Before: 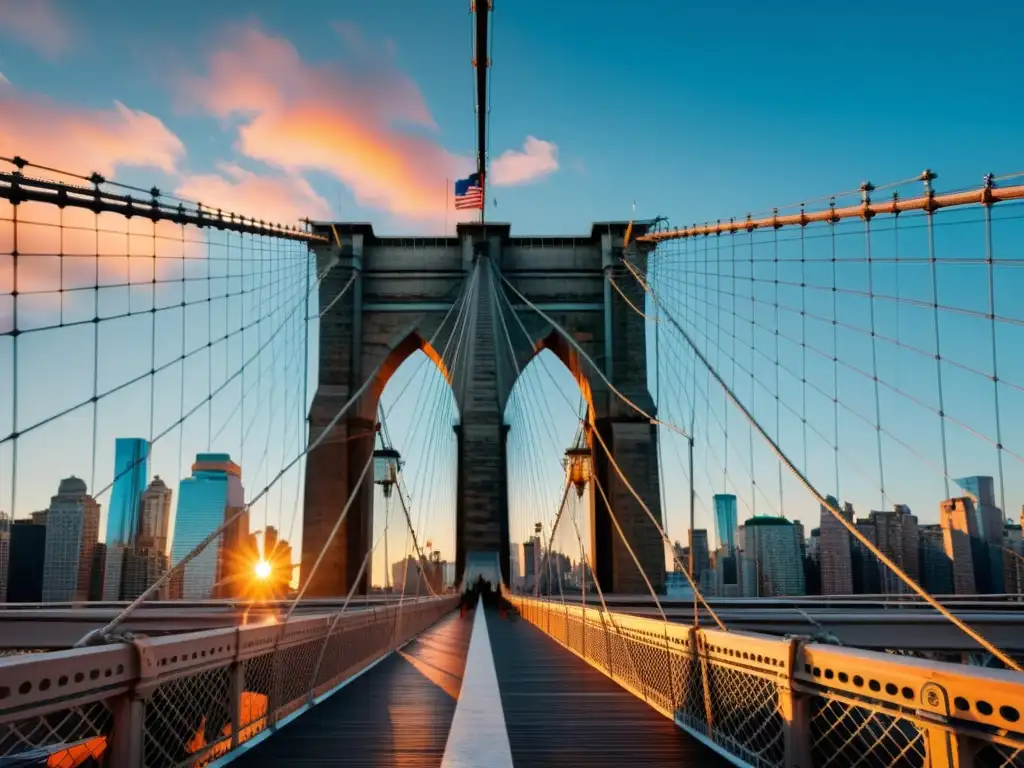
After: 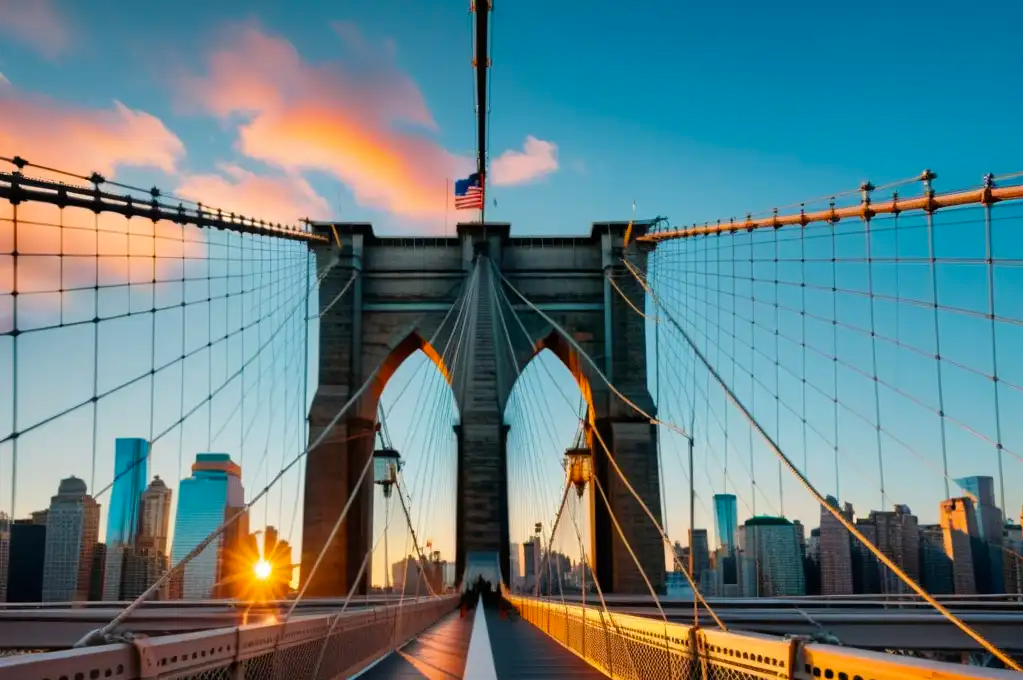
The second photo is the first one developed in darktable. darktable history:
color balance rgb: perceptual saturation grading › global saturation 14.872%, global vibrance 9.425%
crop and rotate: top 0%, bottom 11.37%
